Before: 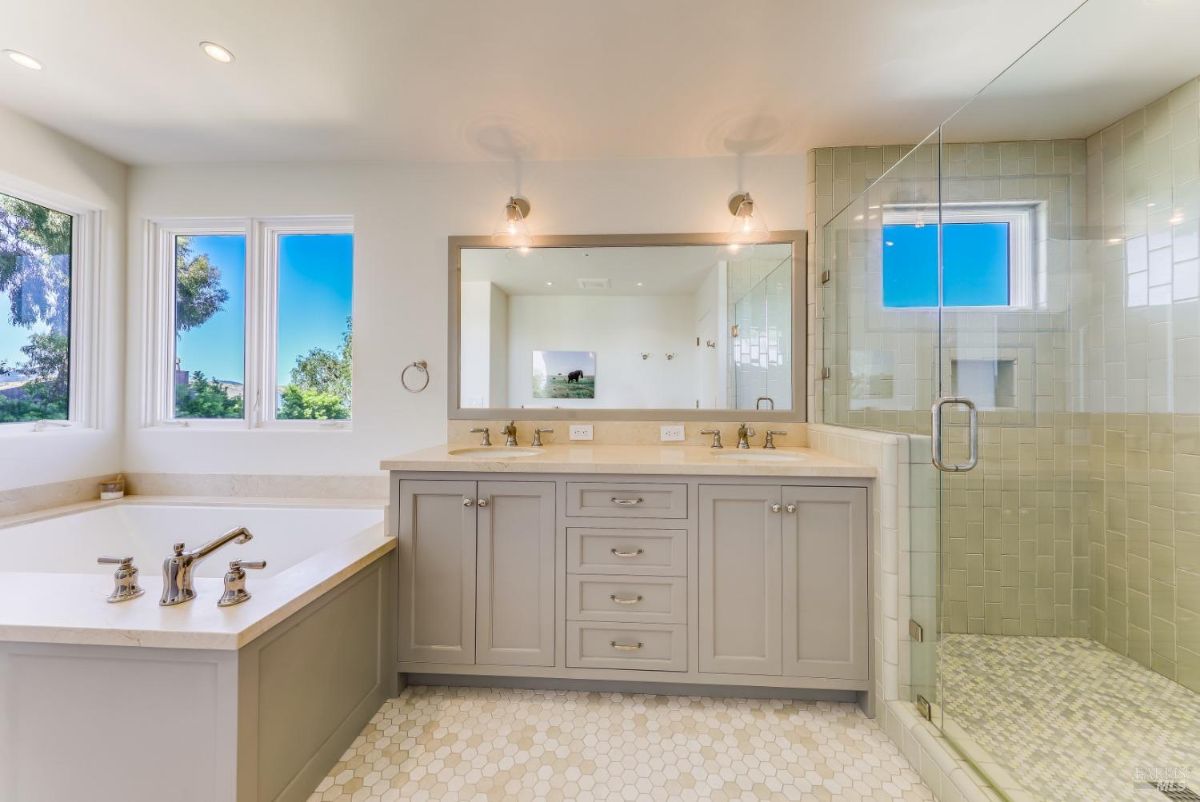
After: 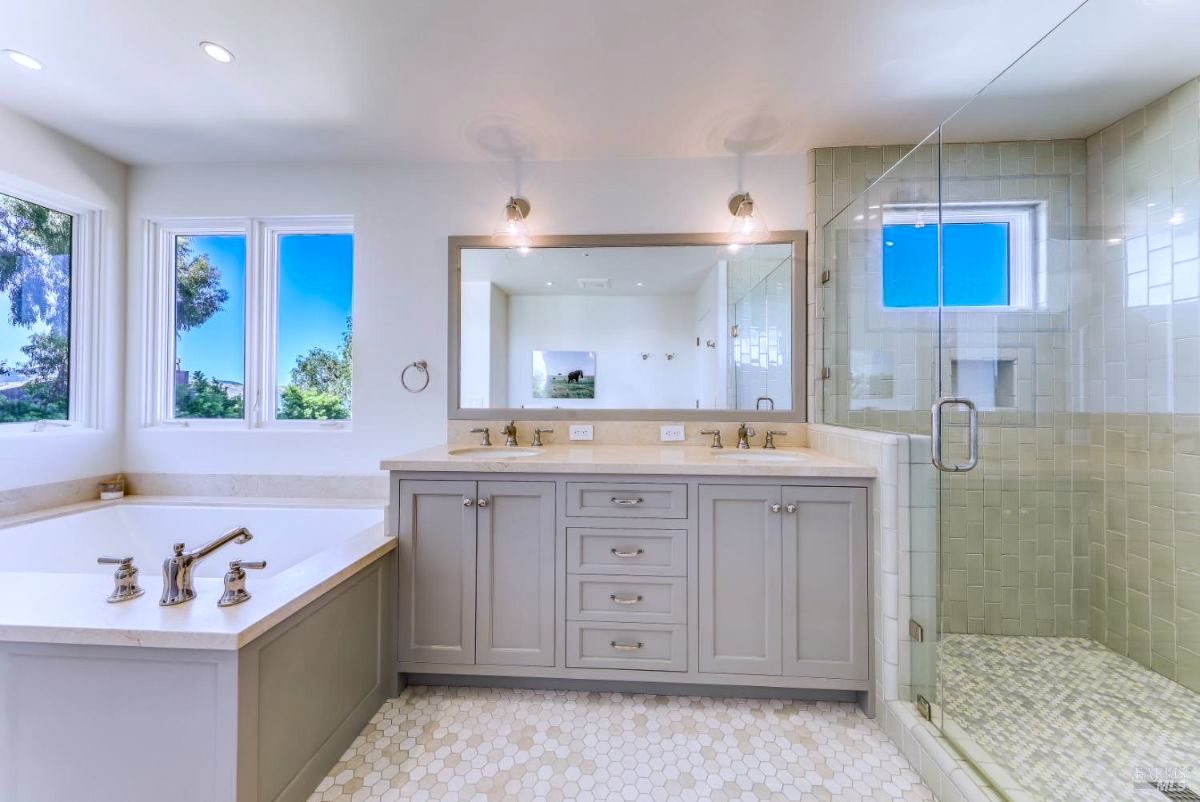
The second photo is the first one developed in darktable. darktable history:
local contrast: on, module defaults
color calibration: illuminant as shot in camera, x 0.37, y 0.382, temperature 4313.32 K
